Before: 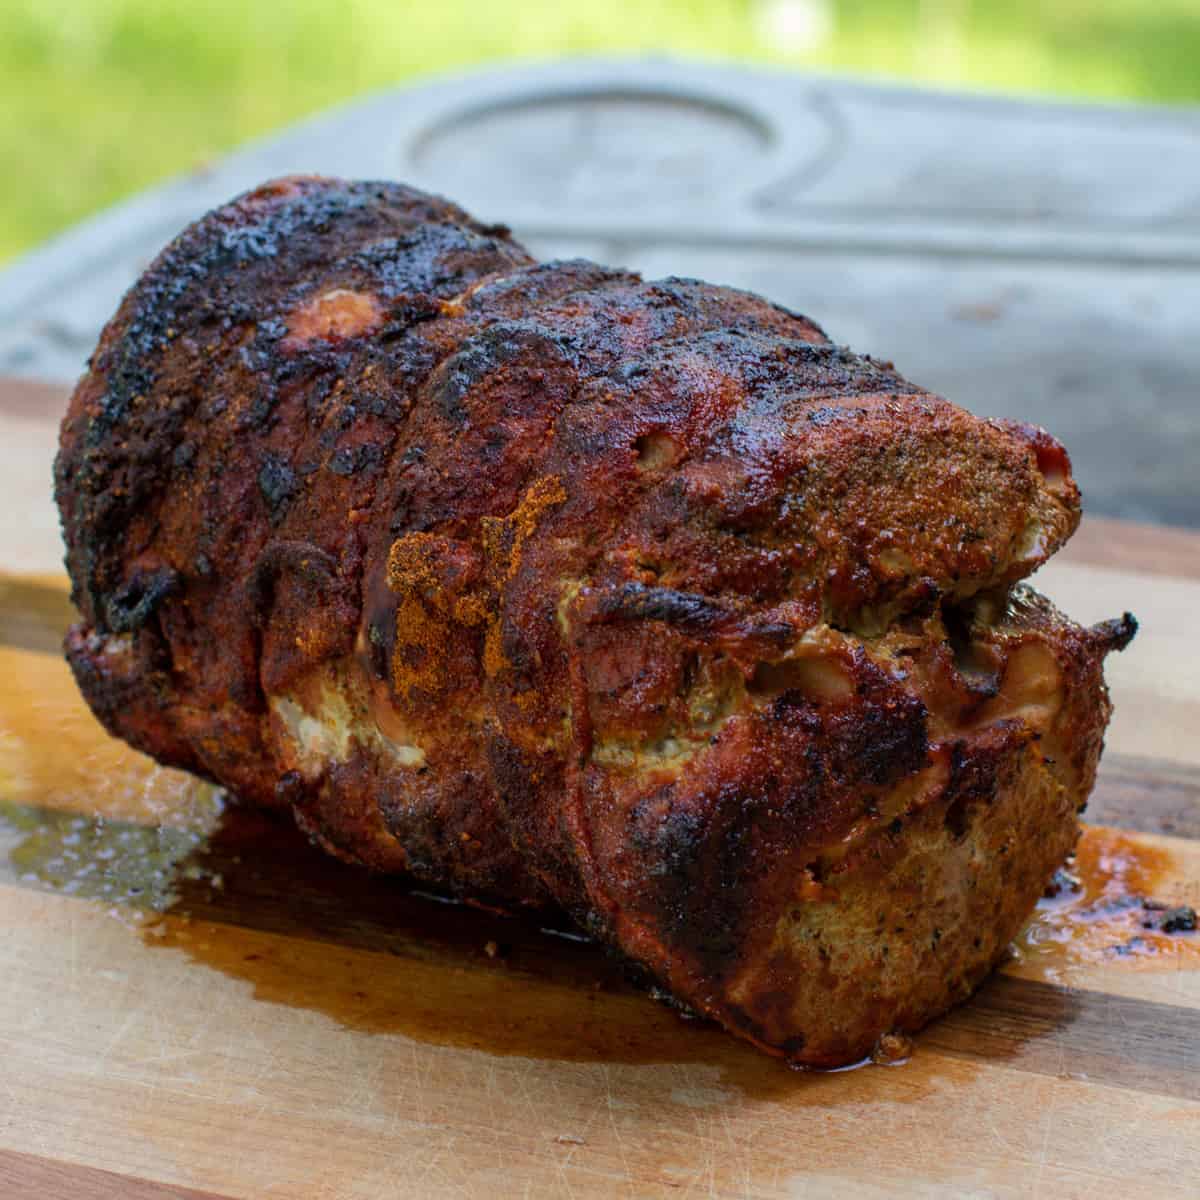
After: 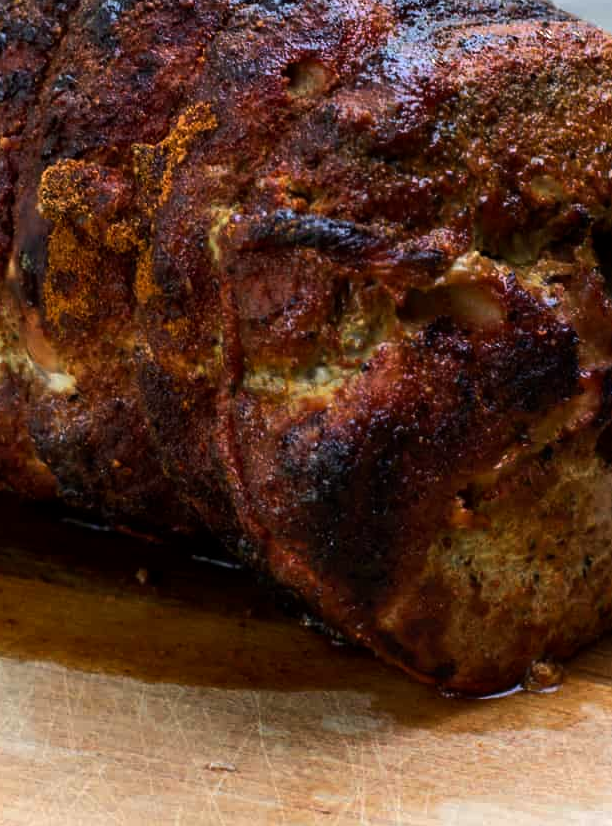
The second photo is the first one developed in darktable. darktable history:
exposure: black level correction 0.001, compensate highlight preservation false
crop and rotate: left 29.132%, top 31.1%, right 19.845%
tone equalizer: -8 EV -0.73 EV, -7 EV -0.704 EV, -6 EV -0.567 EV, -5 EV -0.396 EV, -3 EV 0.405 EV, -2 EV 0.6 EV, -1 EV 0.698 EV, +0 EV 0.743 EV, edges refinement/feathering 500, mask exposure compensation -1.57 EV, preserve details no
